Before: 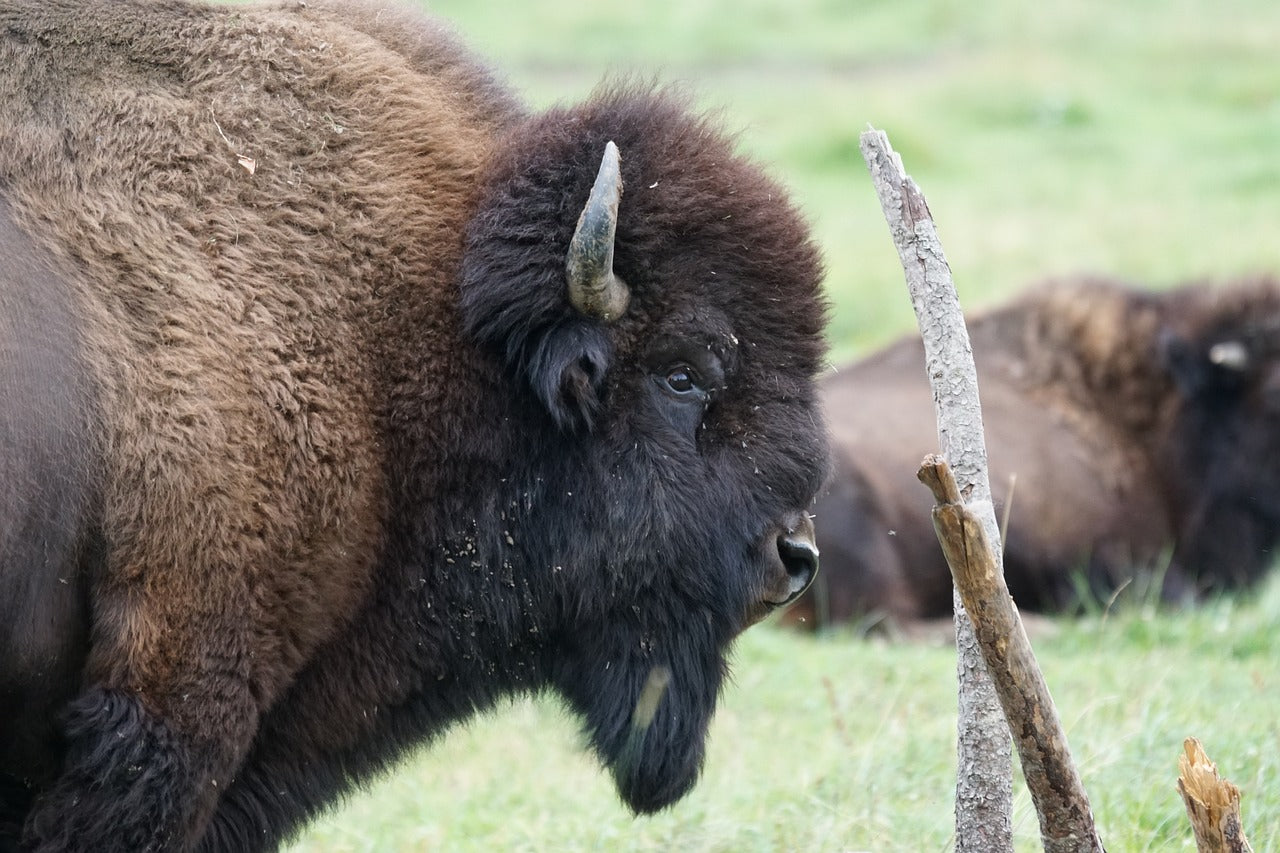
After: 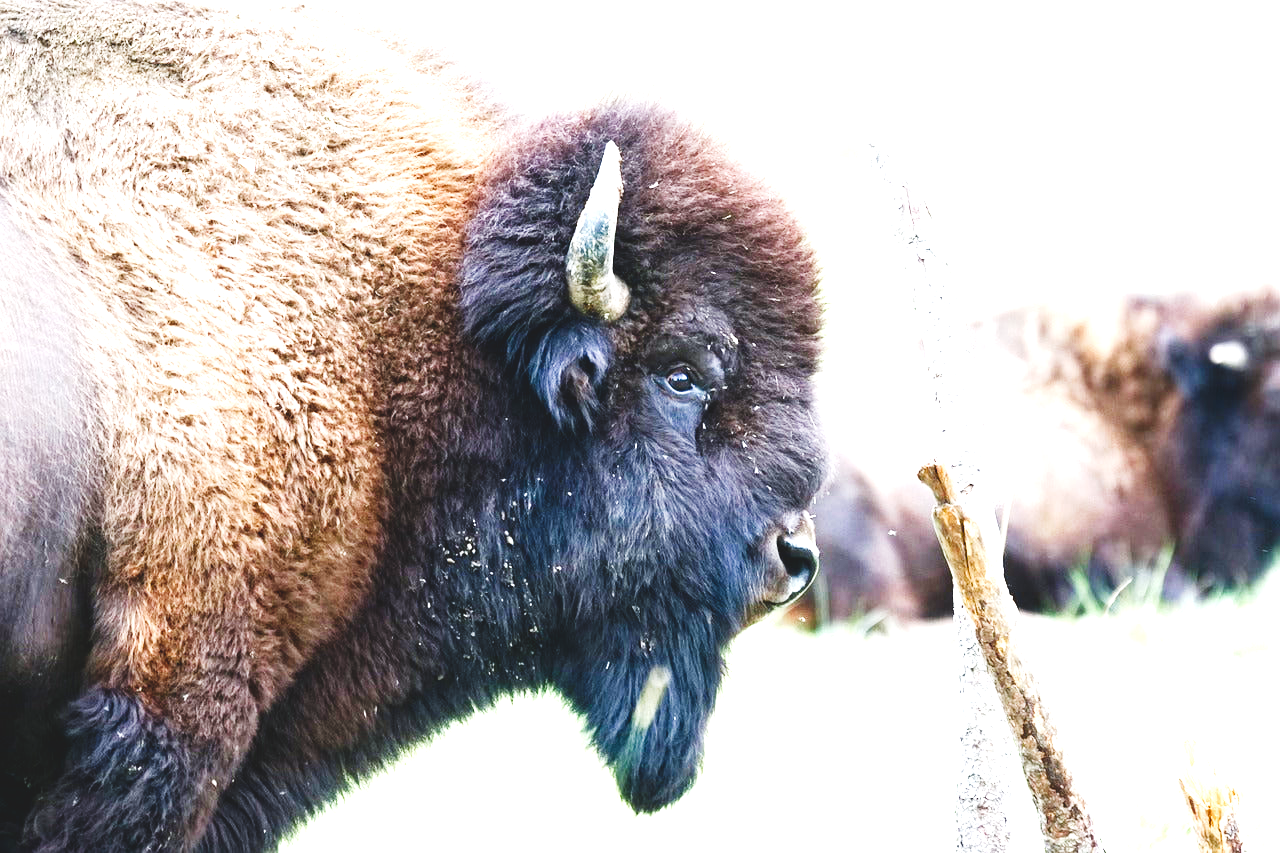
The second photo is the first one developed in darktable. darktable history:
white balance: red 0.982, blue 1.018
exposure: black level correction 0, exposure 1.45 EV, compensate exposure bias true, compensate highlight preservation false
color balance rgb: perceptual saturation grading › global saturation 25%, perceptual saturation grading › highlights -50%, perceptual saturation grading › shadows 30%, perceptual brilliance grading › global brilliance 12%, global vibrance 20%
tone curve: curves: ch0 [(0, 0) (0.003, 0.103) (0.011, 0.103) (0.025, 0.105) (0.044, 0.108) (0.069, 0.108) (0.1, 0.111) (0.136, 0.121) (0.177, 0.145) (0.224, 0.174) (0.277, 0.223) (0.335, 0.289) (0.399, 0.374) (0.468, 0.47) (0.543, 0.579) (0.623, 0.687) (0.709, 0.787) (0.801, 0.879) (0.898, 0.942) (1, 1)], preserve colors none
